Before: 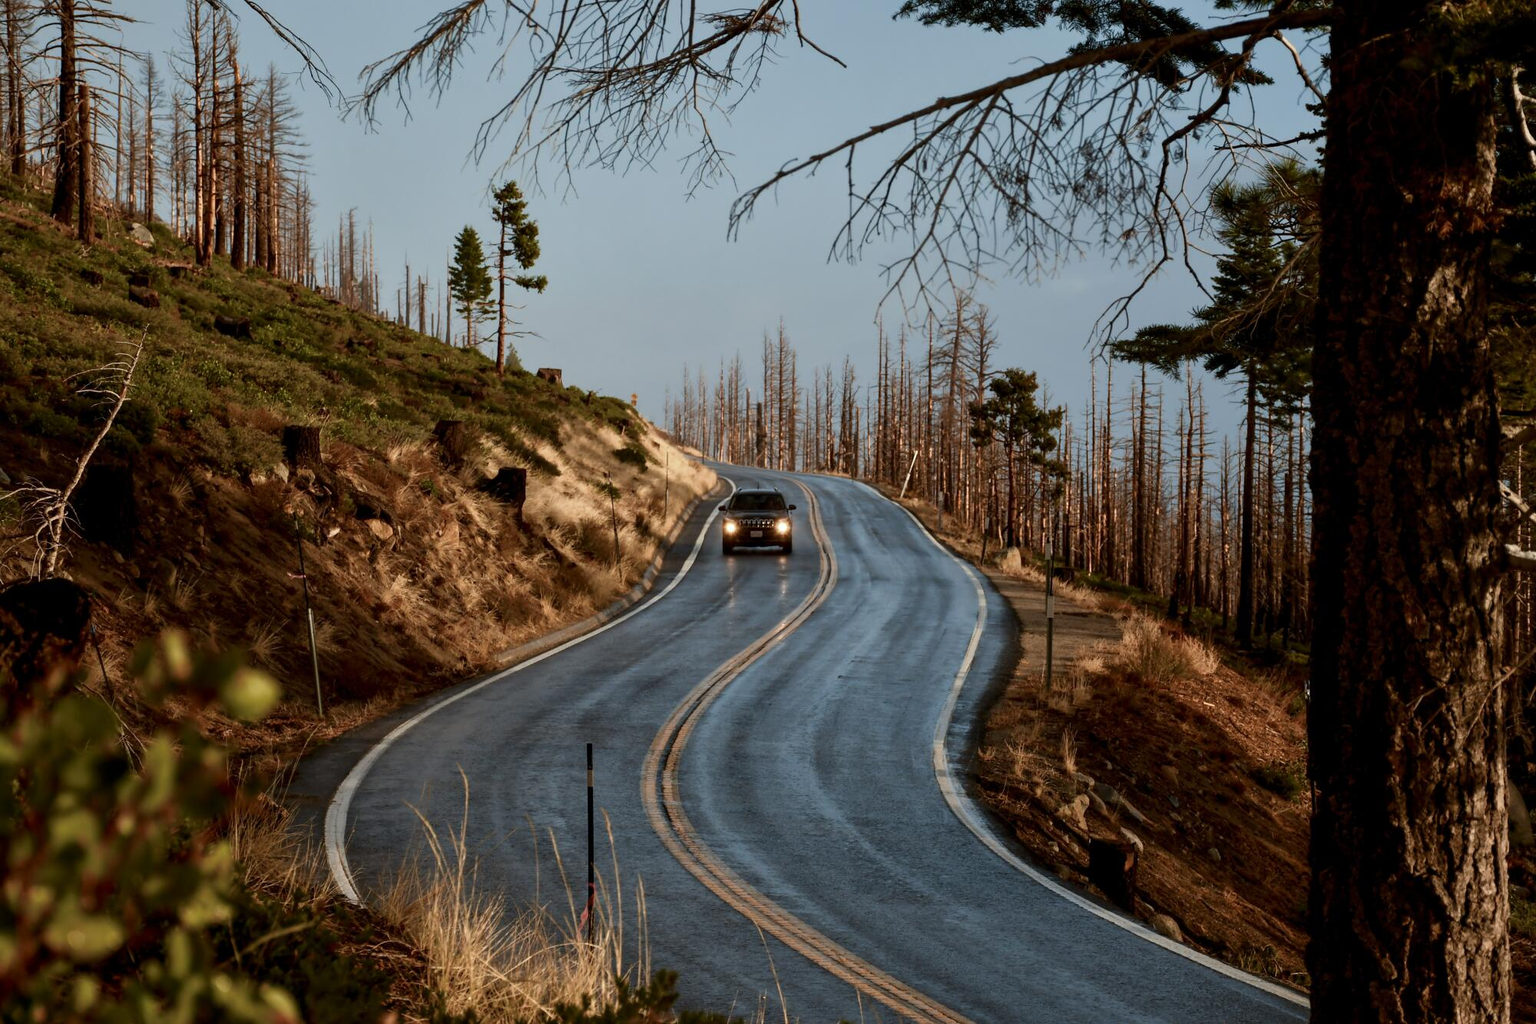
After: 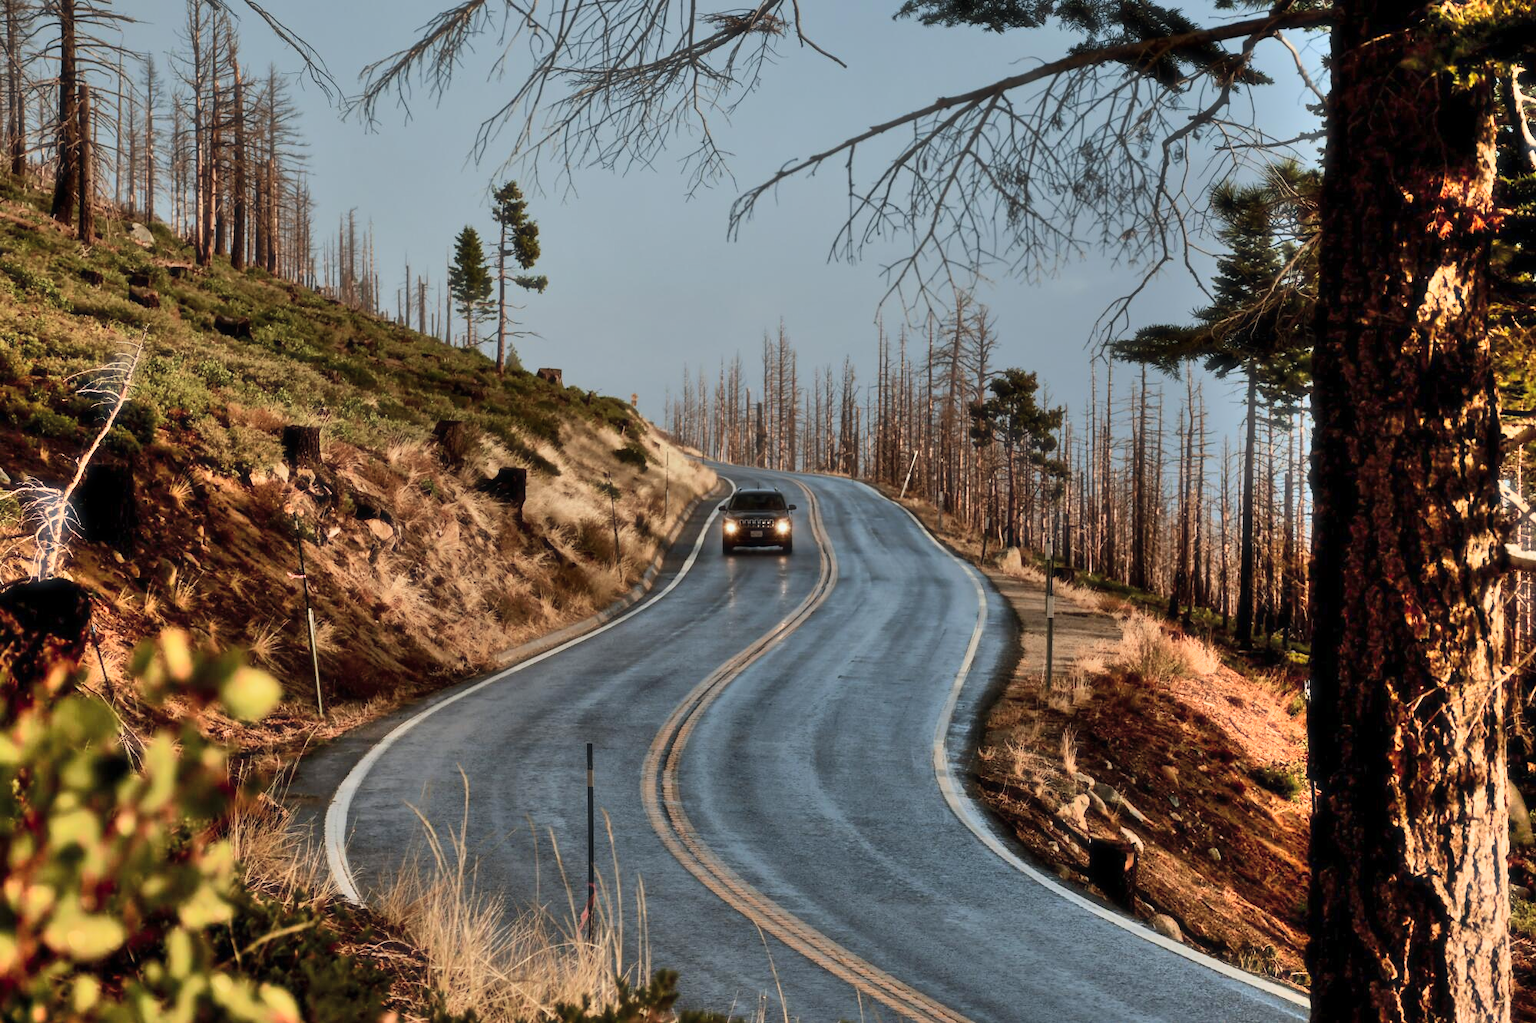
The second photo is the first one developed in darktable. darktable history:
shadows and highlights: shadows 75.71, highlights -24.31, soften with gaussian
haze removal: strength -0.114, compatibility mode true, adaptive false
